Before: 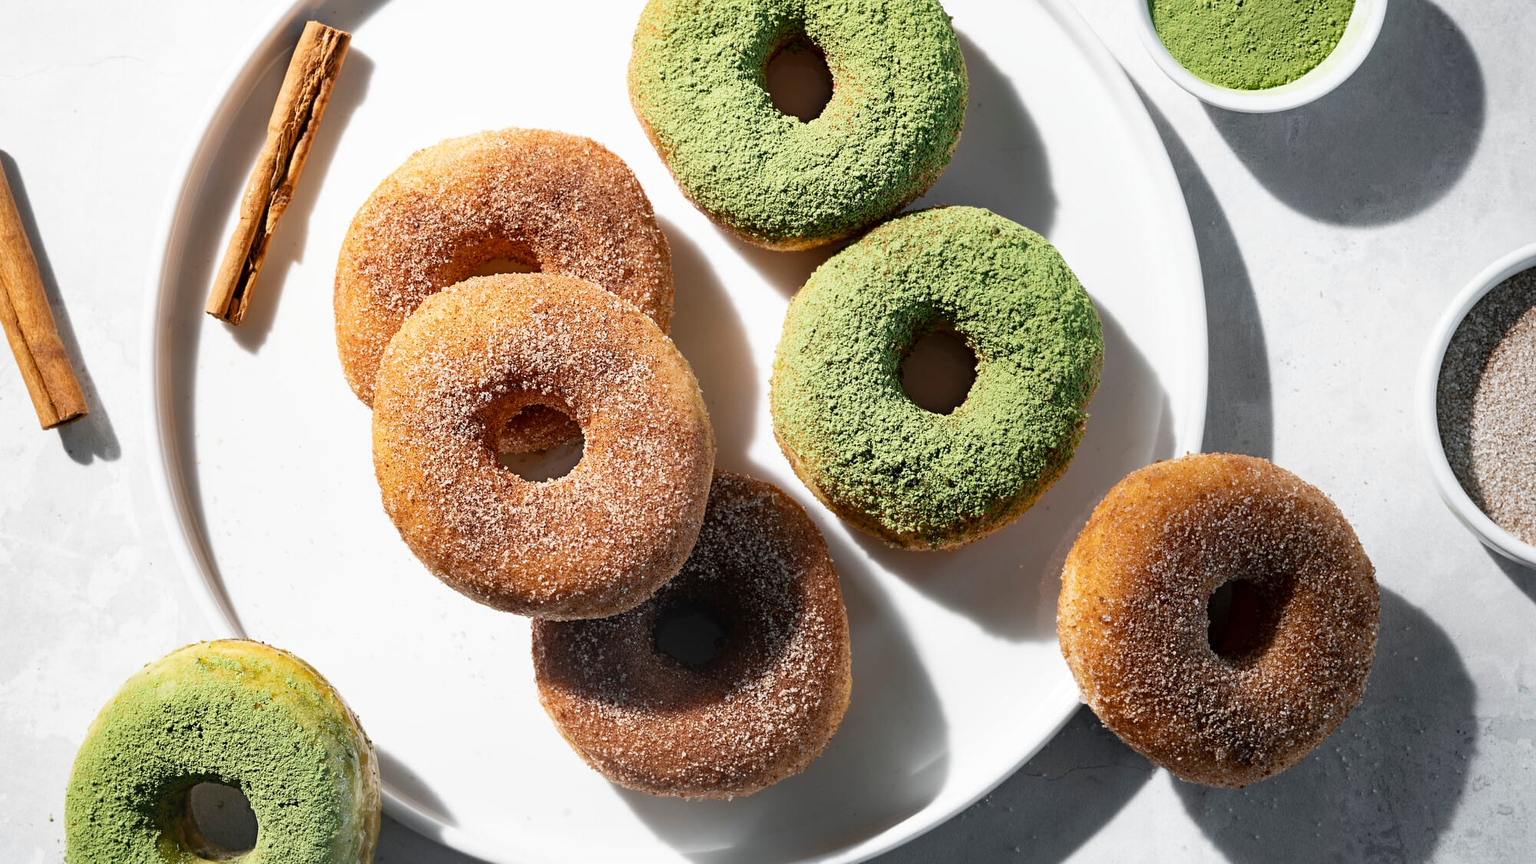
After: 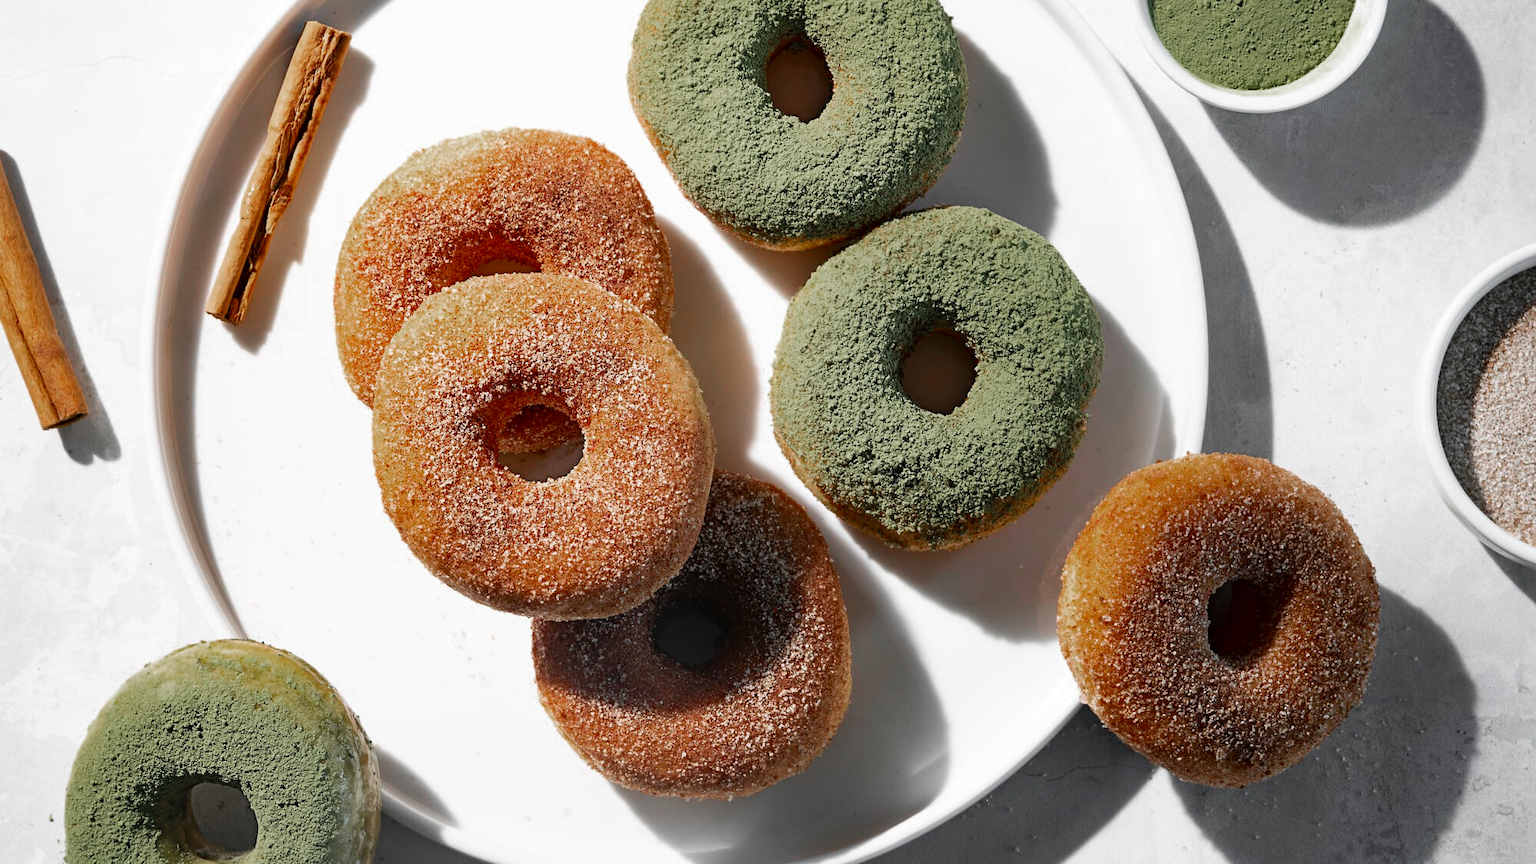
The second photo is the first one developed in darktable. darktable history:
contrast brightness saturation: saturation -0.05
color zones: curves: ch0 [(0, 0.48) (0.209, 0.398) (0.305, 0.332) (0.429, 0.493) (0.571, 0.5) (0.714, 0.5) (0.857, 0.5) (1, 0.48)]; ch1 [(0, 0.736) (0.143, 0.625) (0.225, 0.371) (0.429, 0.256) (0.571, 0.241) (0.714, 0.213) (0.857, 0.48) (1, 0.736)]; ch2 [(0, 0.448) (0.143, 0.498) (0.286, 0.5) (0.429, 0.5) (0.571, 0.5) (0.714, 0.5) (0.857, 0.5) (1, 0.448)]
